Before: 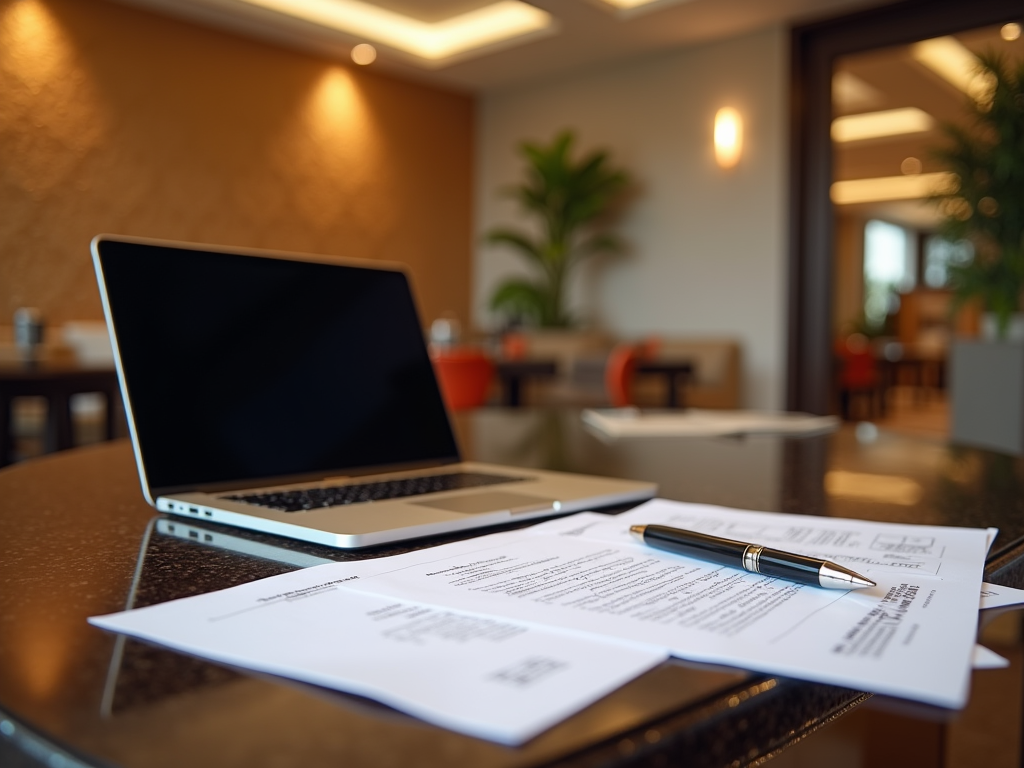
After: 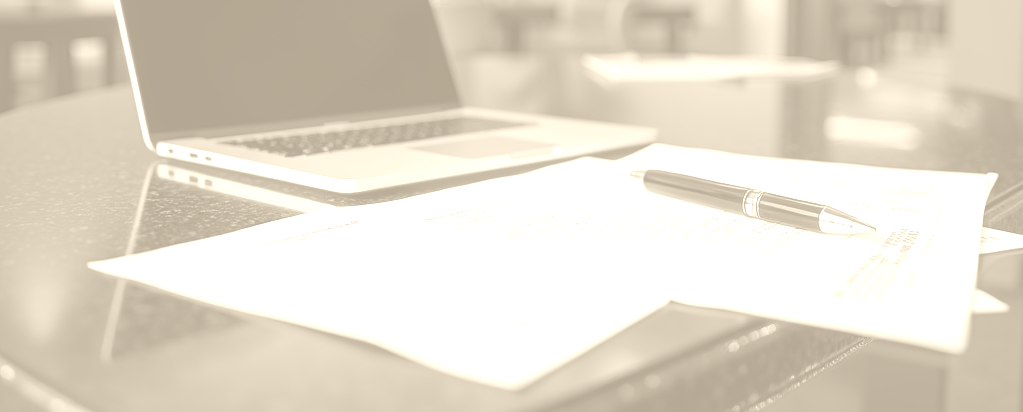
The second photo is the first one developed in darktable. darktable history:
haze removal: strength -0.05
crop and rotate: top 46.237%
colorize: hue 36°, saturation 71%, lightness 80.79%
